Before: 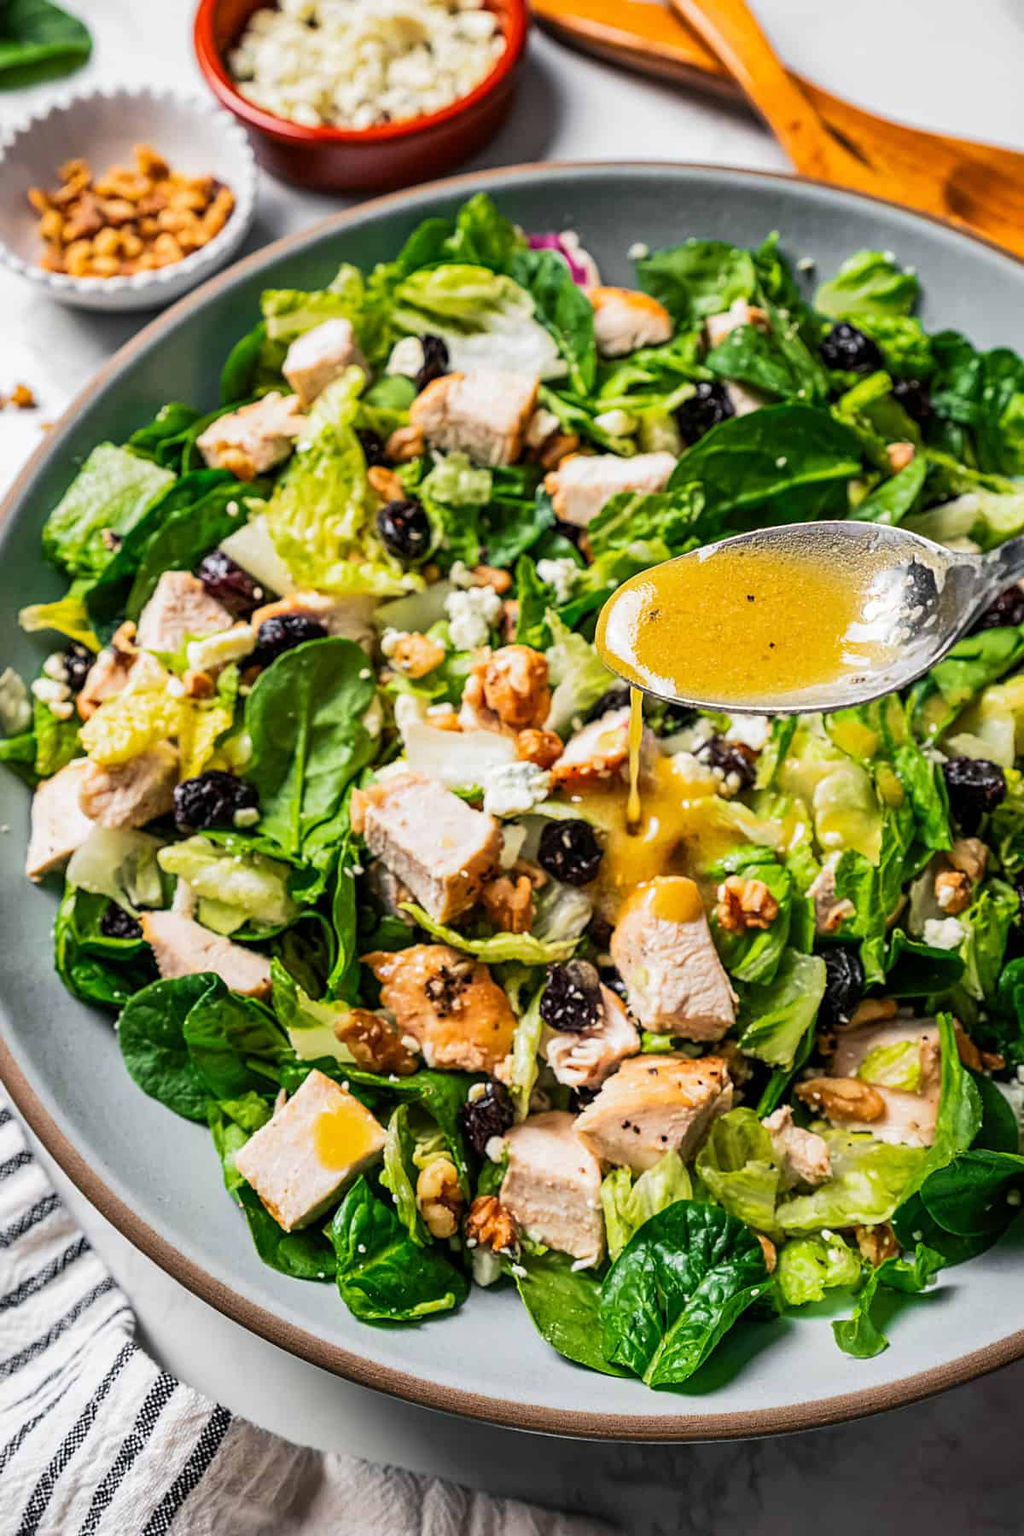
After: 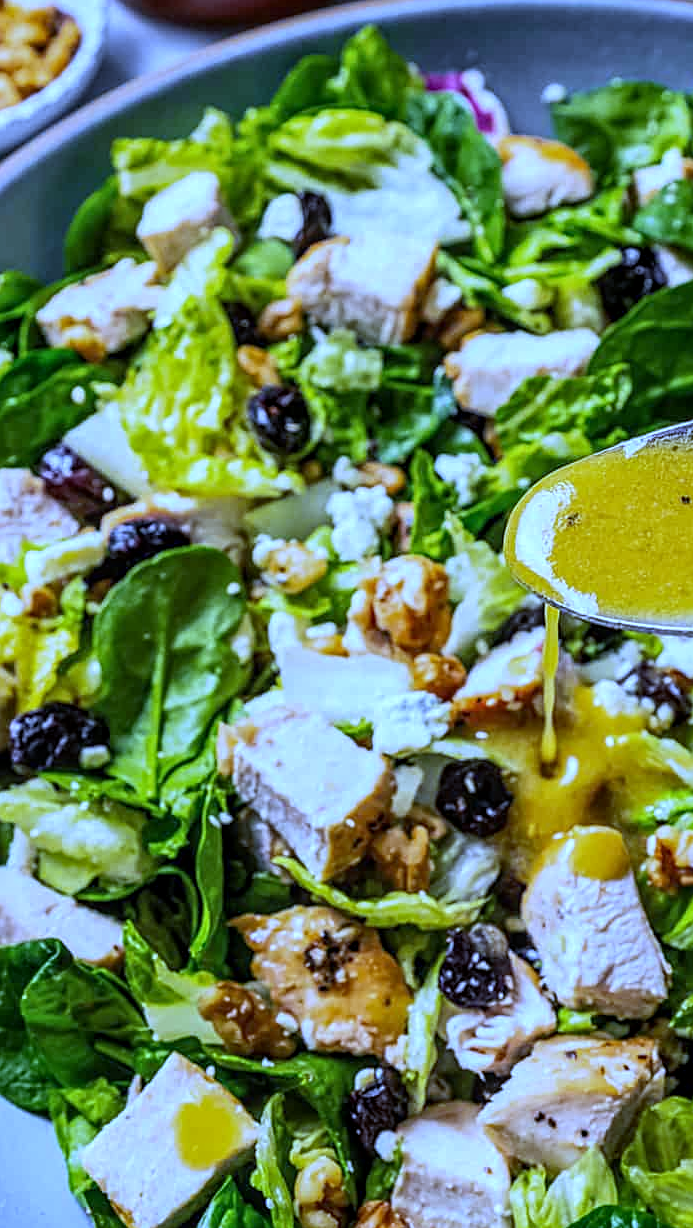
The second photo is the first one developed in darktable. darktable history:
crop: left 16.202%, top 11.208%, right 26.045%, bottom 20.557%
sharpen: amount 0.2
local contrast: on, module defaults
white balance: red 0.766, blue 1.537
